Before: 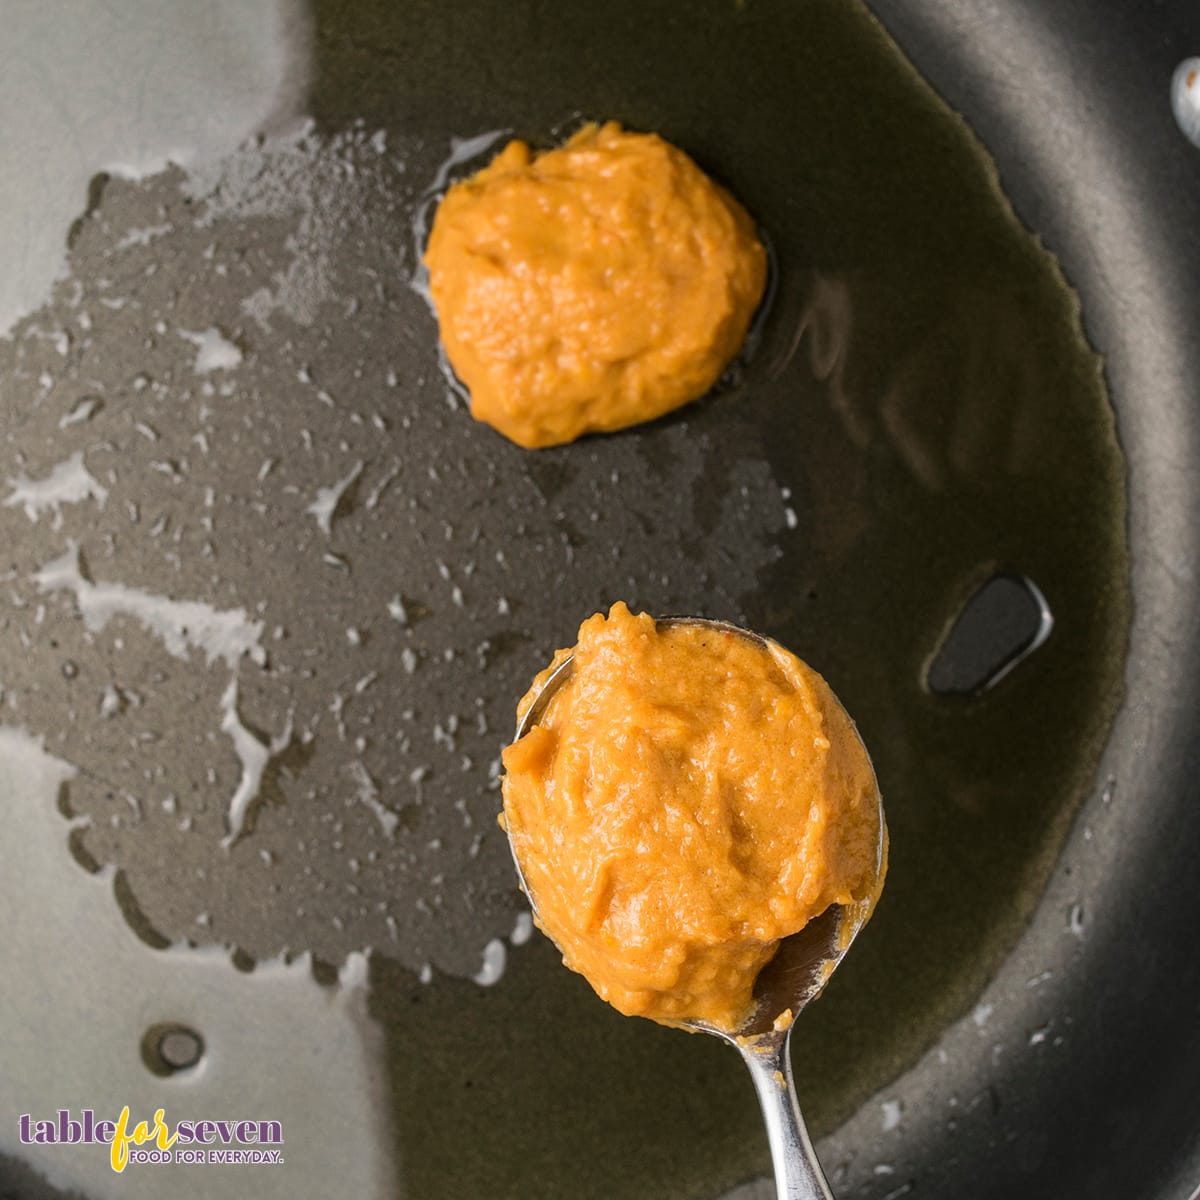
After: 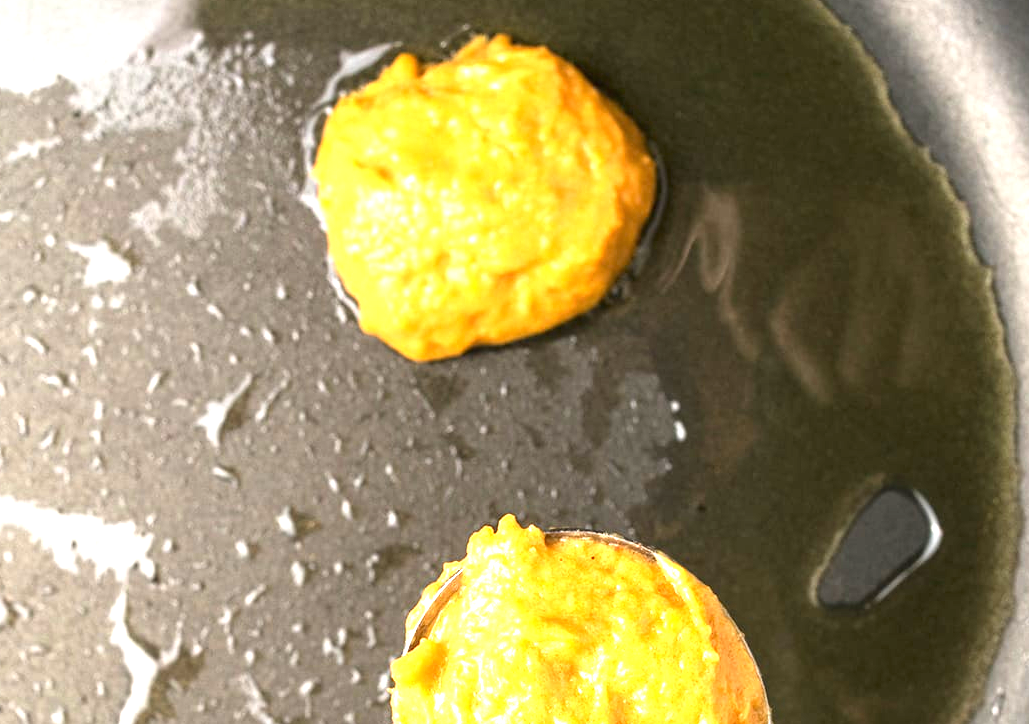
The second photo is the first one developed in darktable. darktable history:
exposure: black level correction 0, exposure 1.743 EV, compensate highlight preservation false
crop and rotate: left 9.265%, top 7.327%, right 4.966%, bottom 32.325%
